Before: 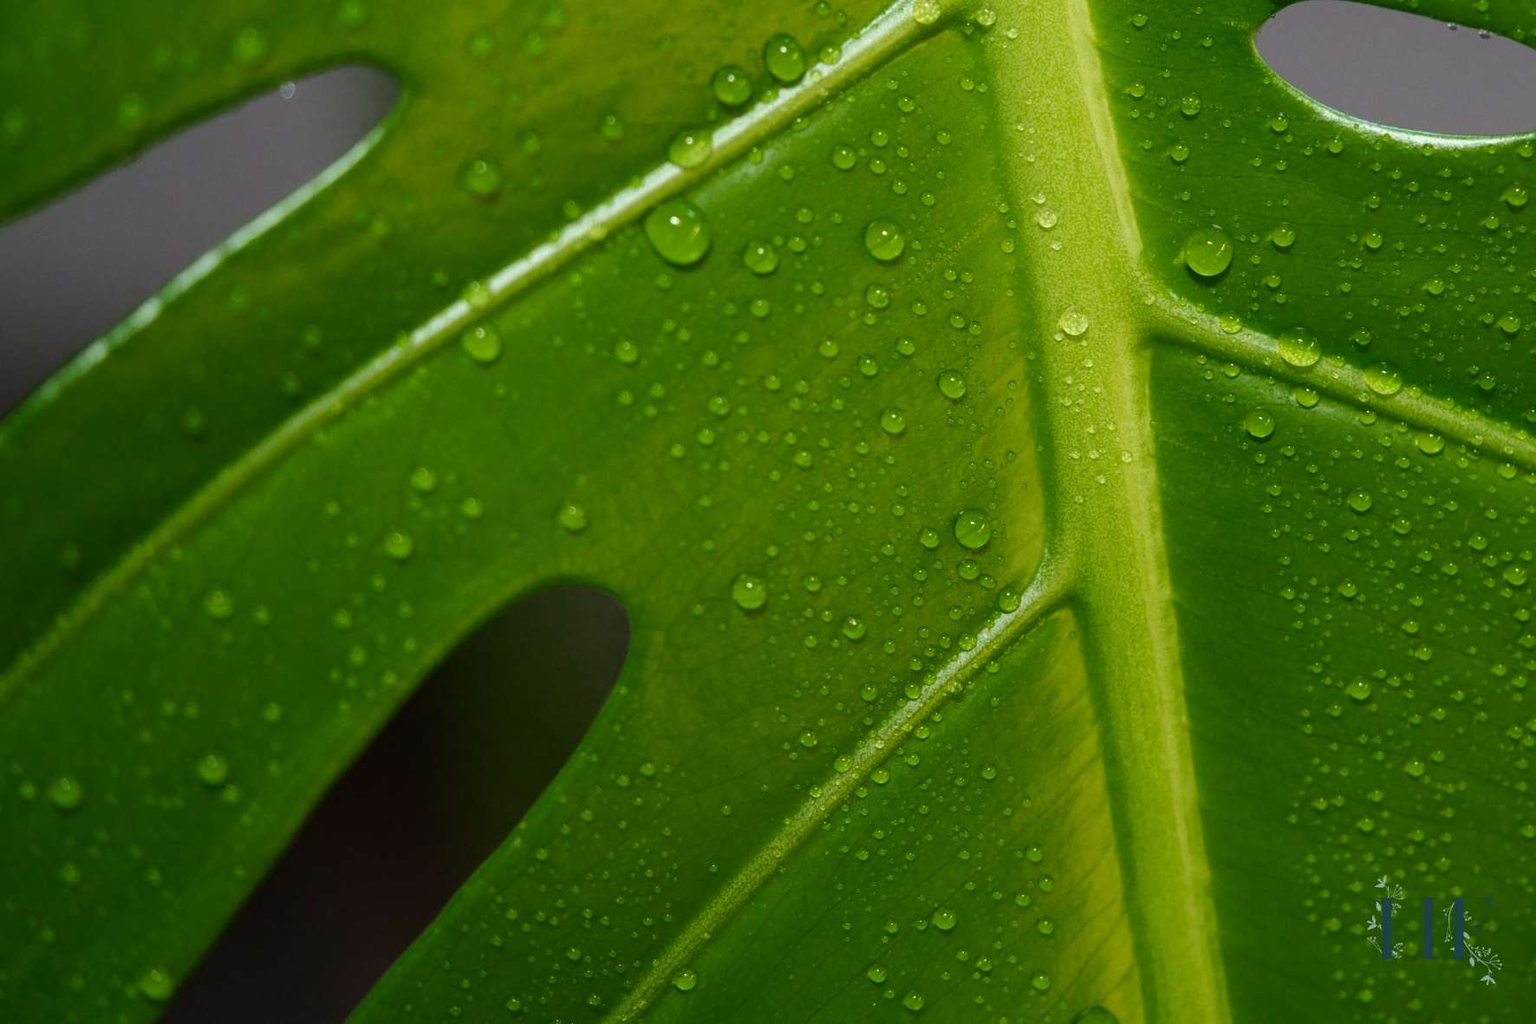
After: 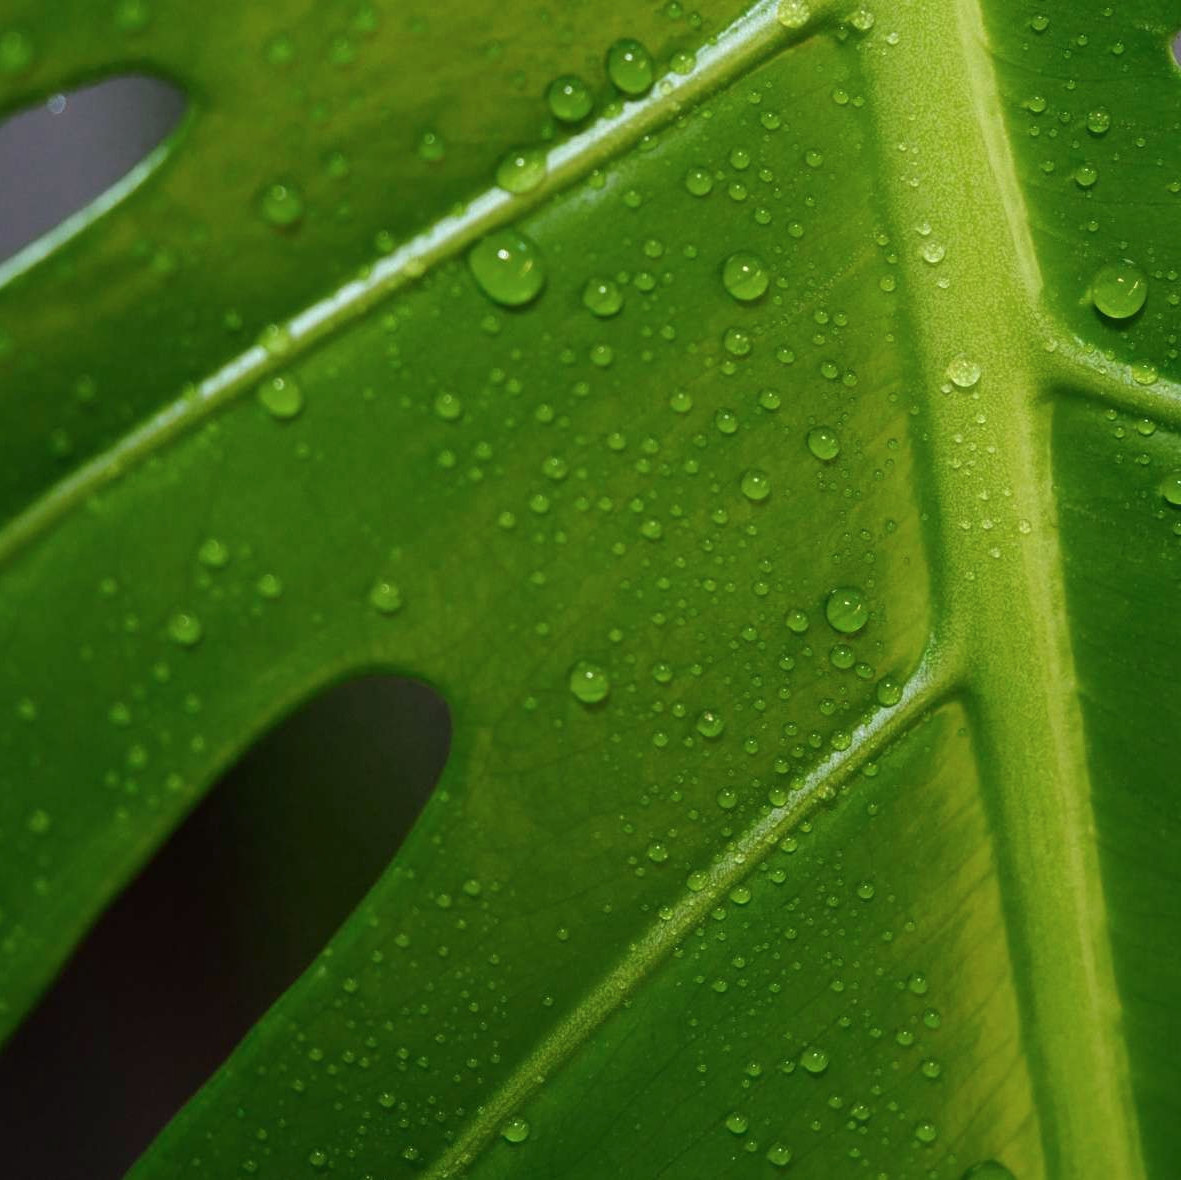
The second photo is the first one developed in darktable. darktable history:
color calibration: illuminant as shot in camera, x 0.358, y 0.373, temperature 4628.91 K
crop and rotate: left 15.546%, right 17.787%
